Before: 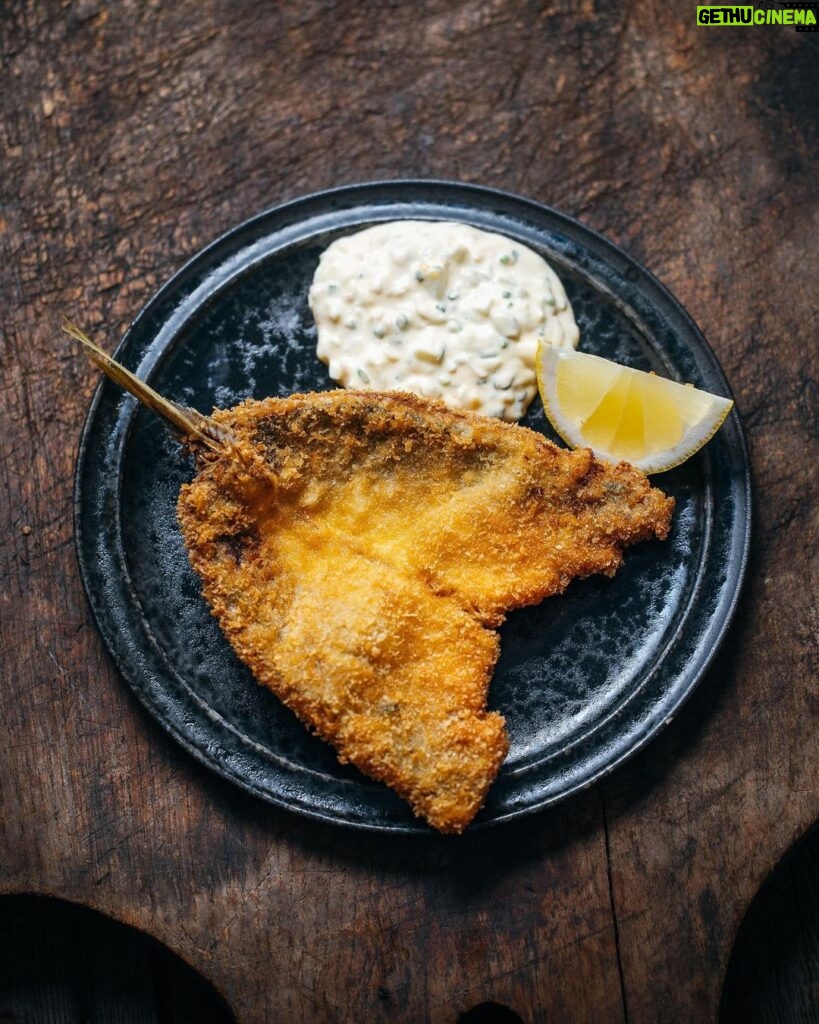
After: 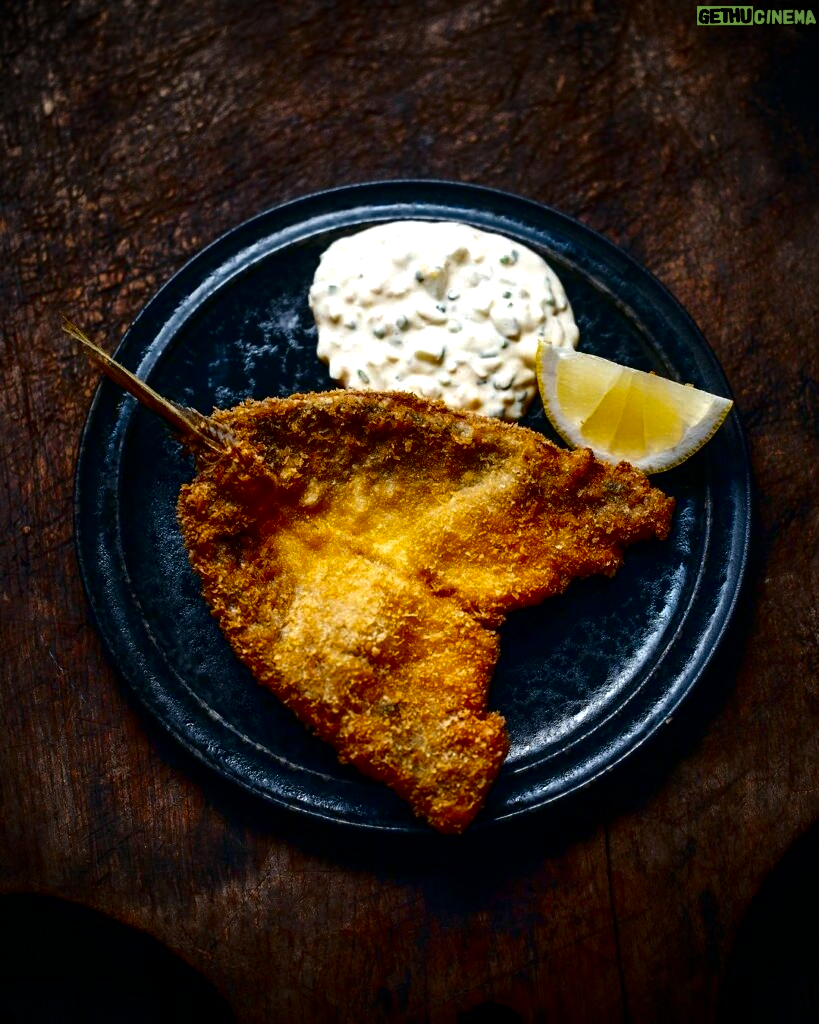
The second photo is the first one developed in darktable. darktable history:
exposure: exposure 0.35 EV, compensate highlight preservation false
contrast brightness saturation: contrast 0.085, brightness -0.576, saturation 0.172
levels: mode automatic, levels [0, 0.476, 0.951]
vignetting: on, module defaults
